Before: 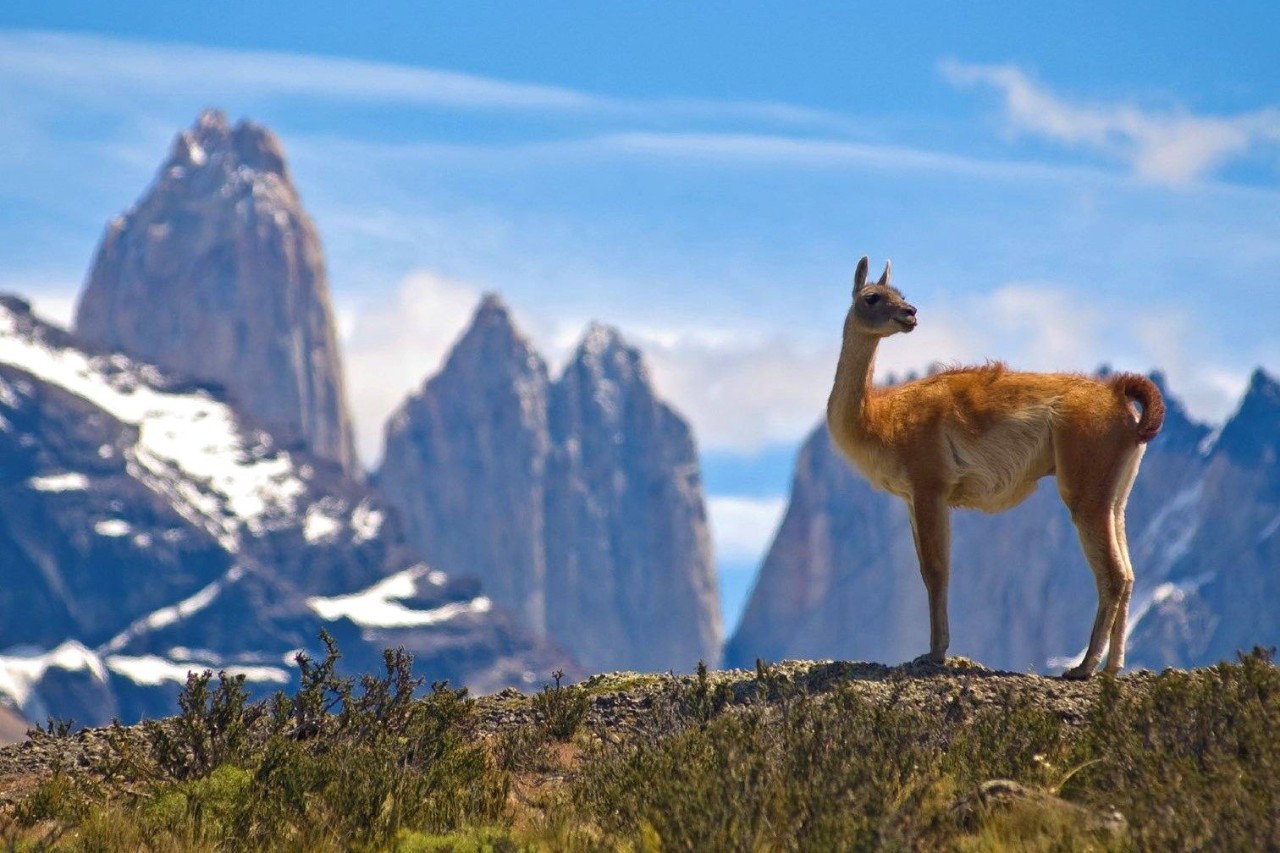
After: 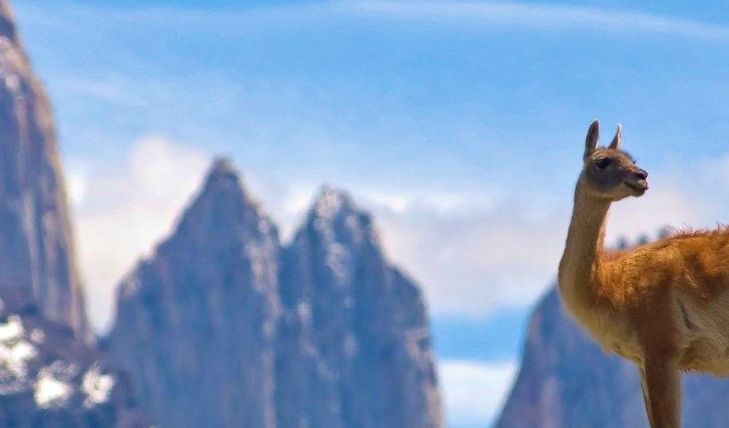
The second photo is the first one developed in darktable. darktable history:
velvia: on, module defaults
crop: left 21.036%, top 15.945%, right 21.954%, bottom 33.771%
